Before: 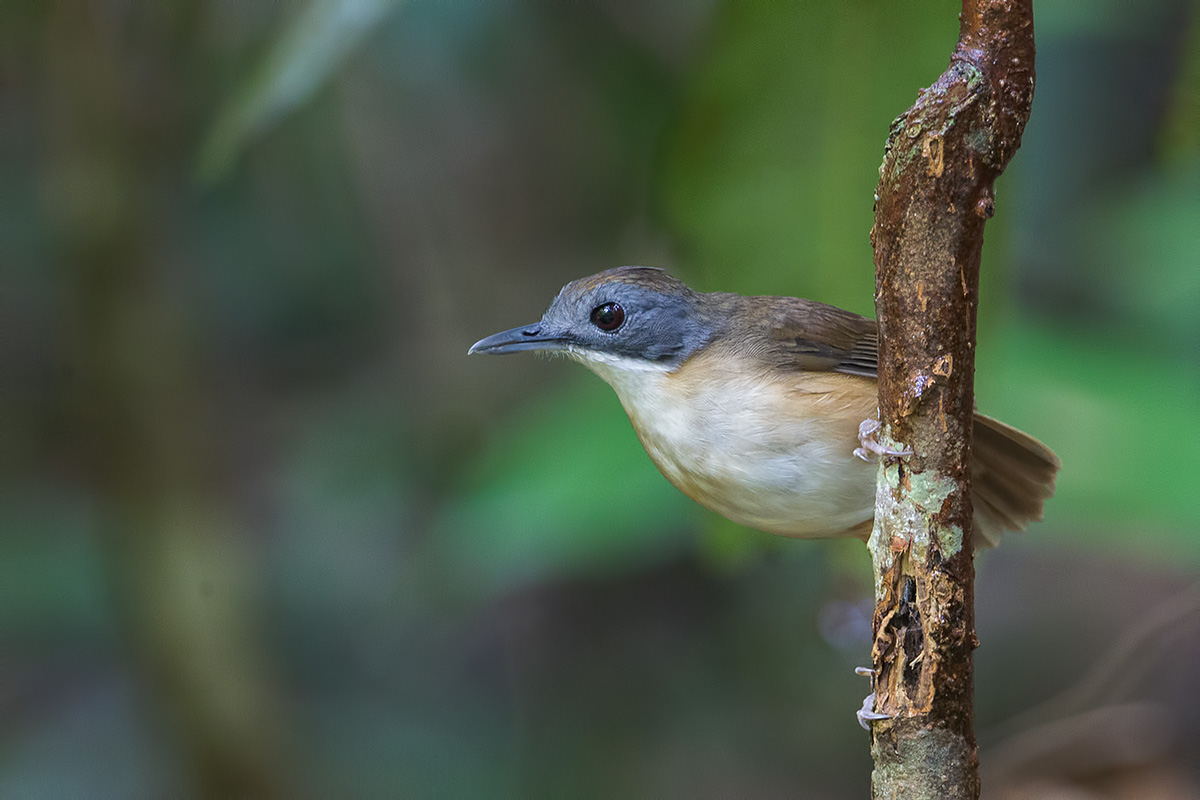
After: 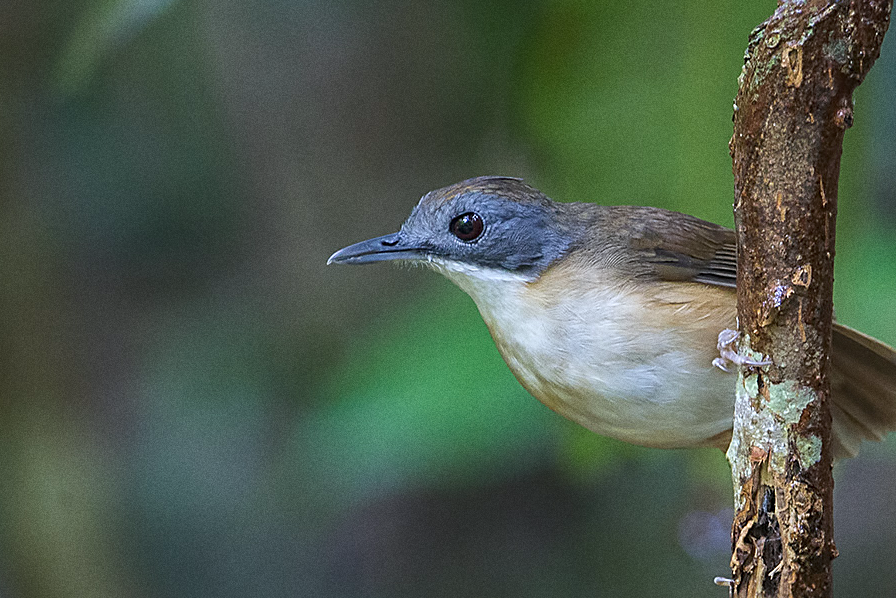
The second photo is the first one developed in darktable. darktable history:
sharpen: on, module defaults
white balance: red 0.967, blue 1.049
crop and rotate: left 11.831%, top 11.346%, right 13.429%, bottom 13.899%
grain: coarseness 0.09 ISO
